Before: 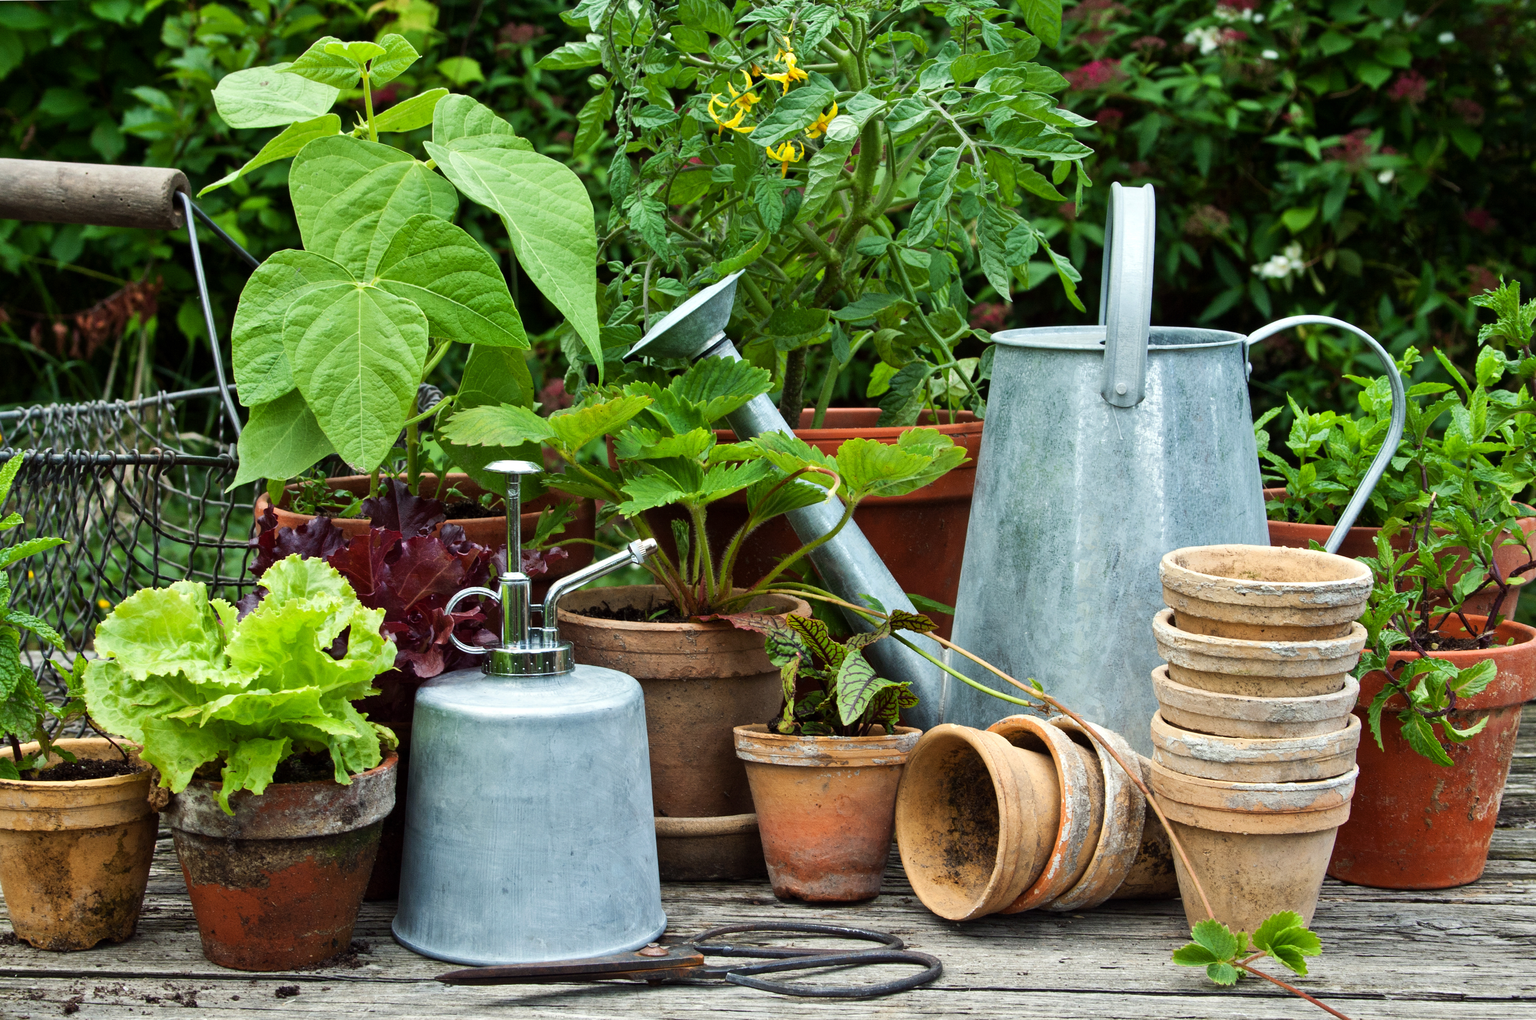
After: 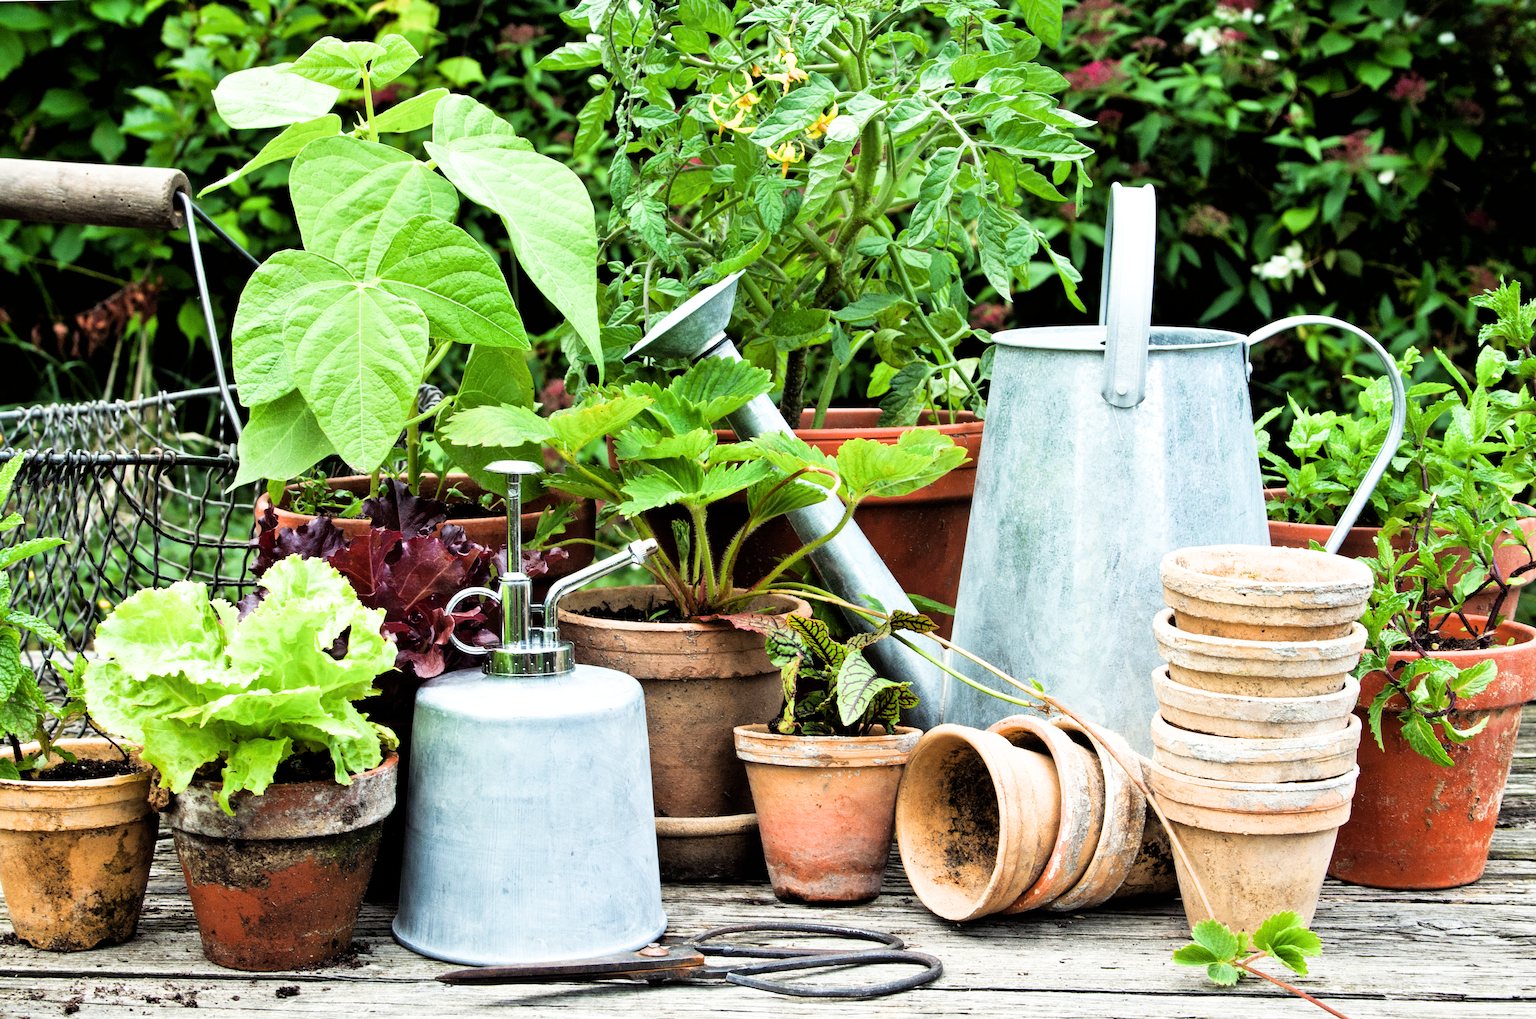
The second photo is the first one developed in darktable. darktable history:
filmic rgb: black relative exposure -5.02 EV, white relative exposure 3.5 EV, hardness 3.16, contrast 1.191, highlights saturation mix -48.52%
exposure: black level correction 0, exposure 1.2 EV, compensate highlight preservation false
